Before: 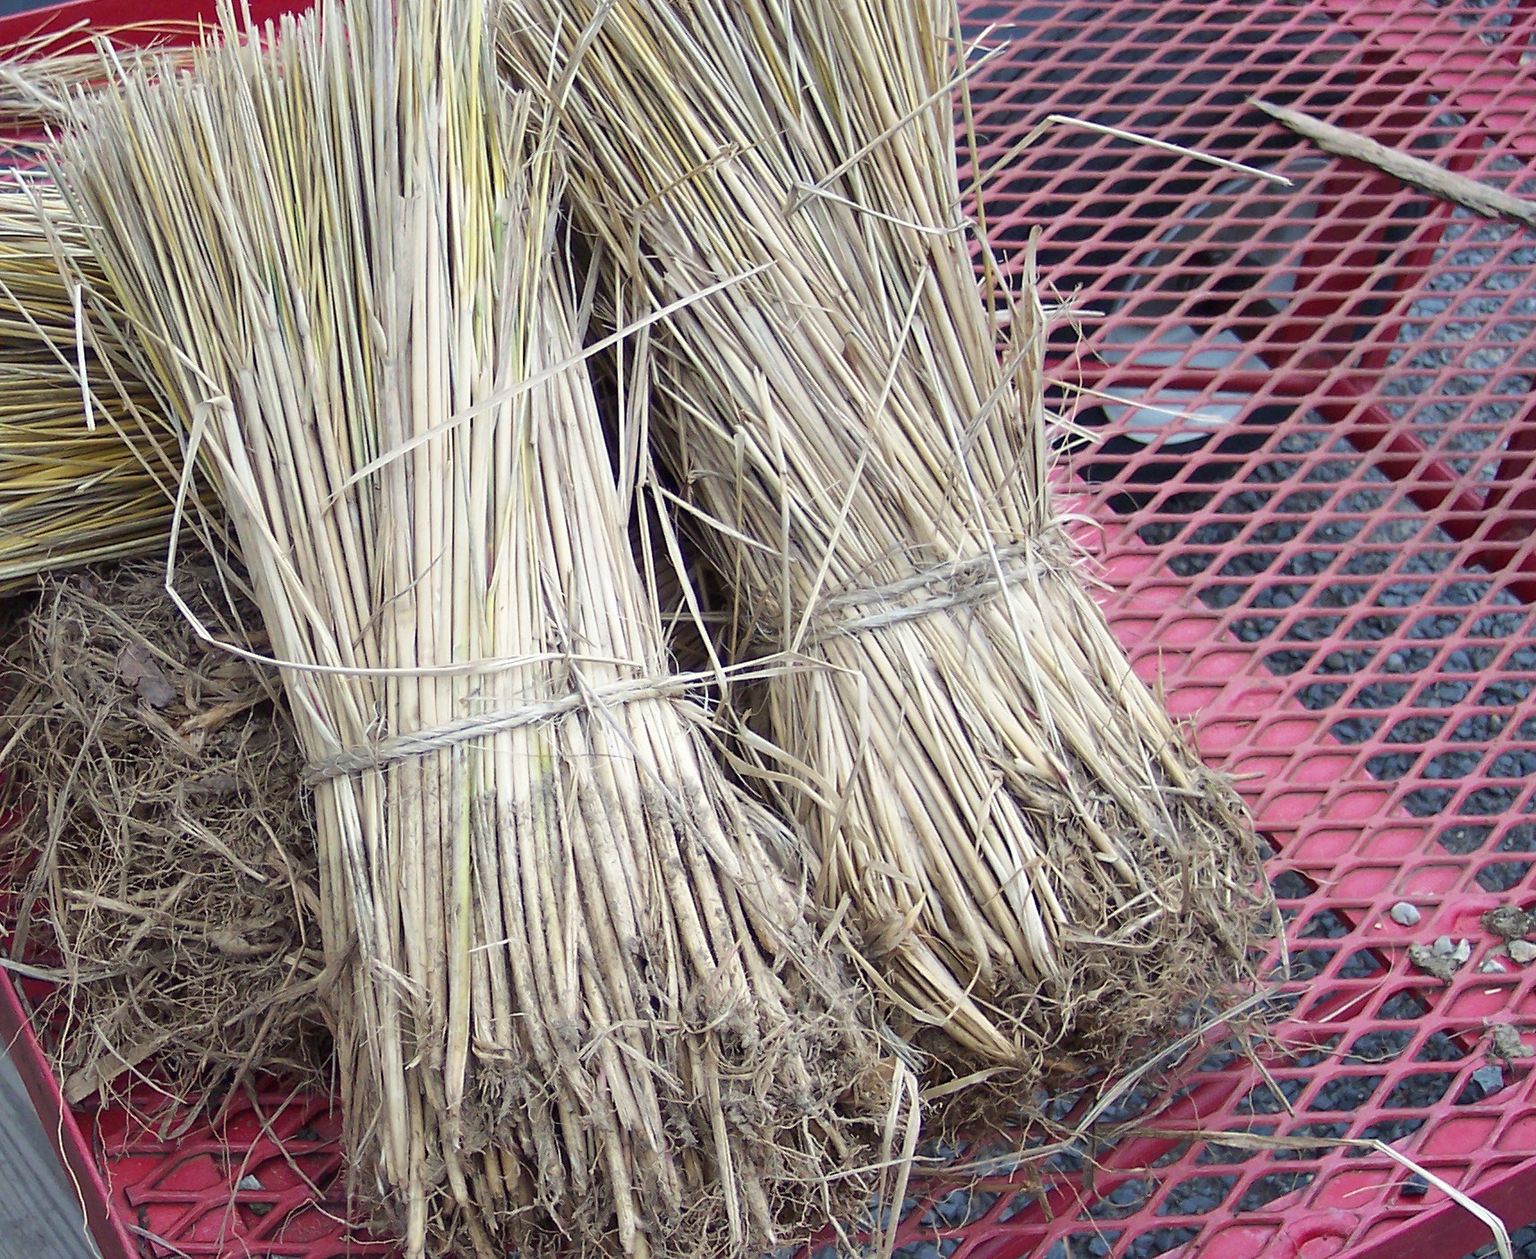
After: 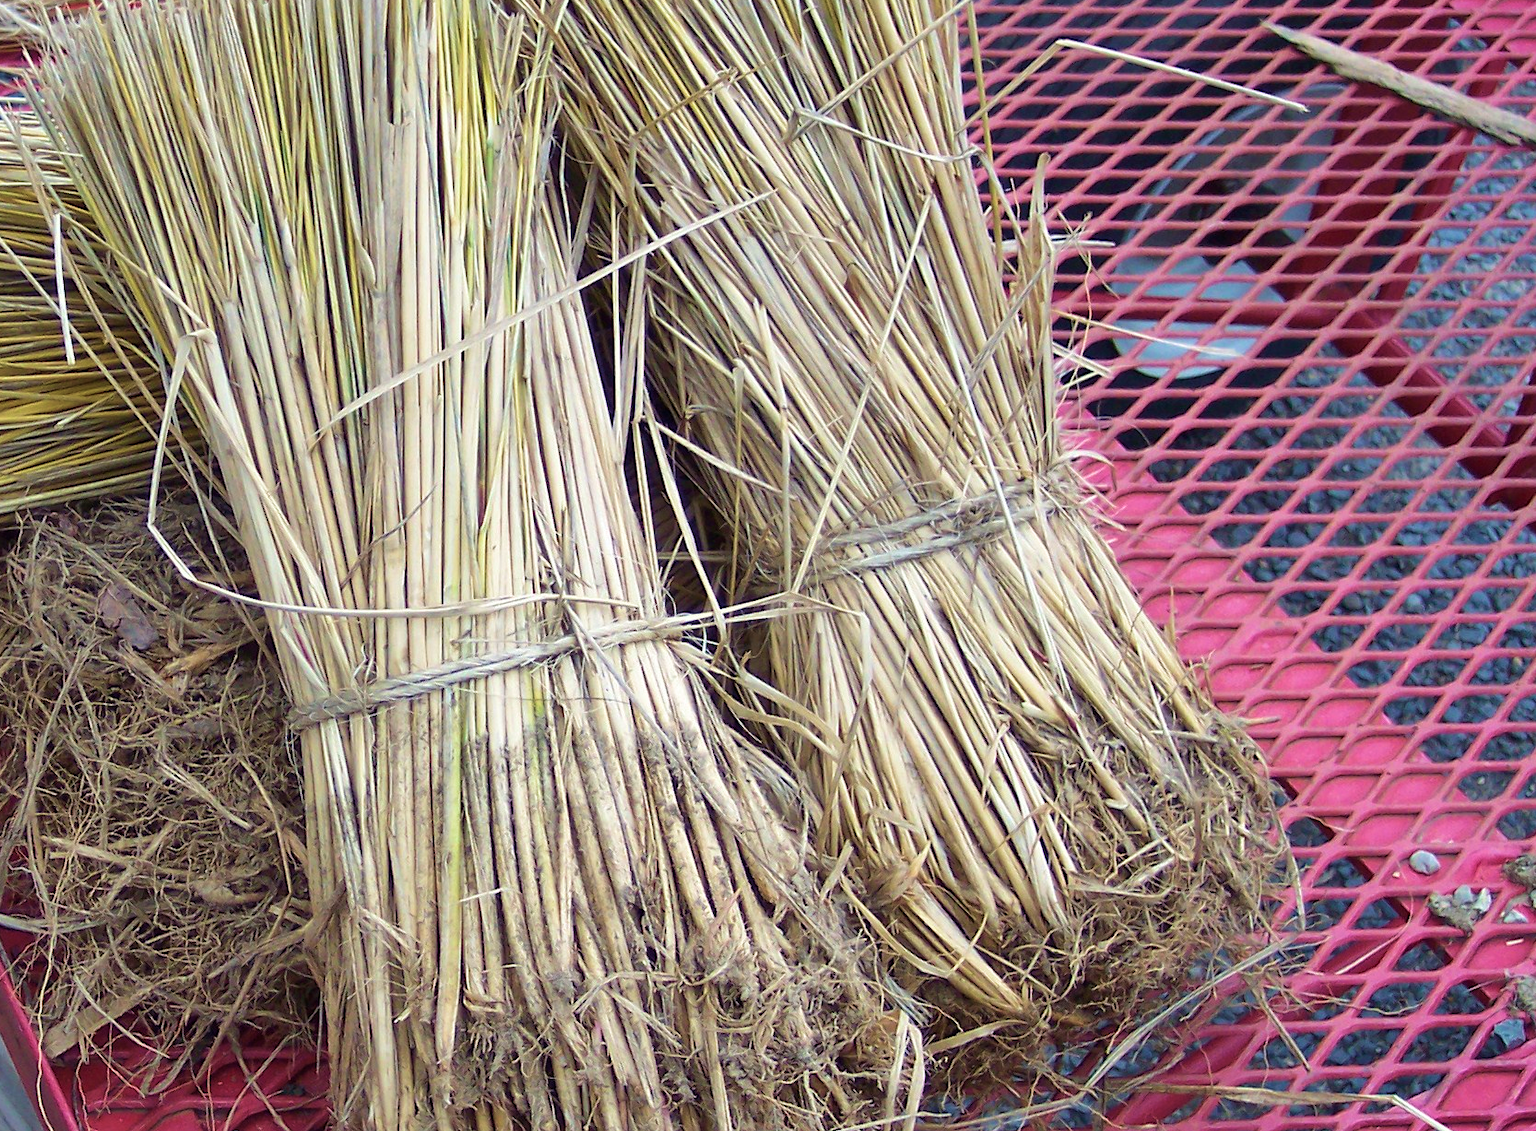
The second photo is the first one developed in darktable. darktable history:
crop: left 1.507%, top 6.147%, right 1.379%, bottom 6.637%
shadows and highlights: shadows 40, highlights -54, highlights color adjustment 46%, low approximation 0.01, soften with gaussian
velvia: strength 56%
